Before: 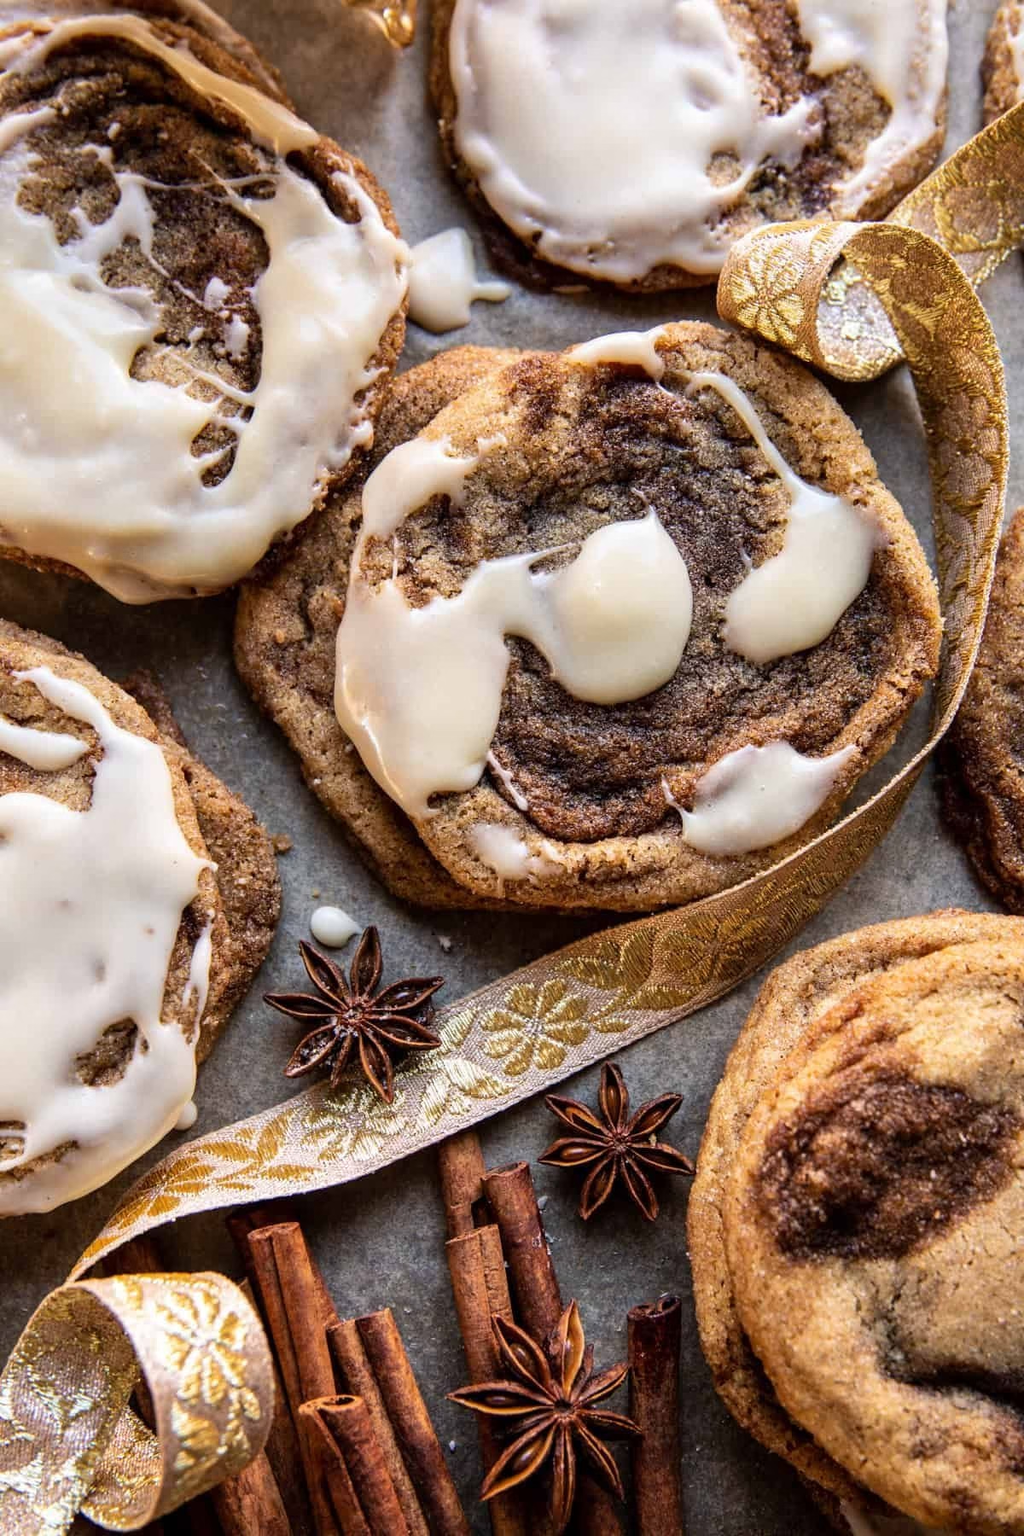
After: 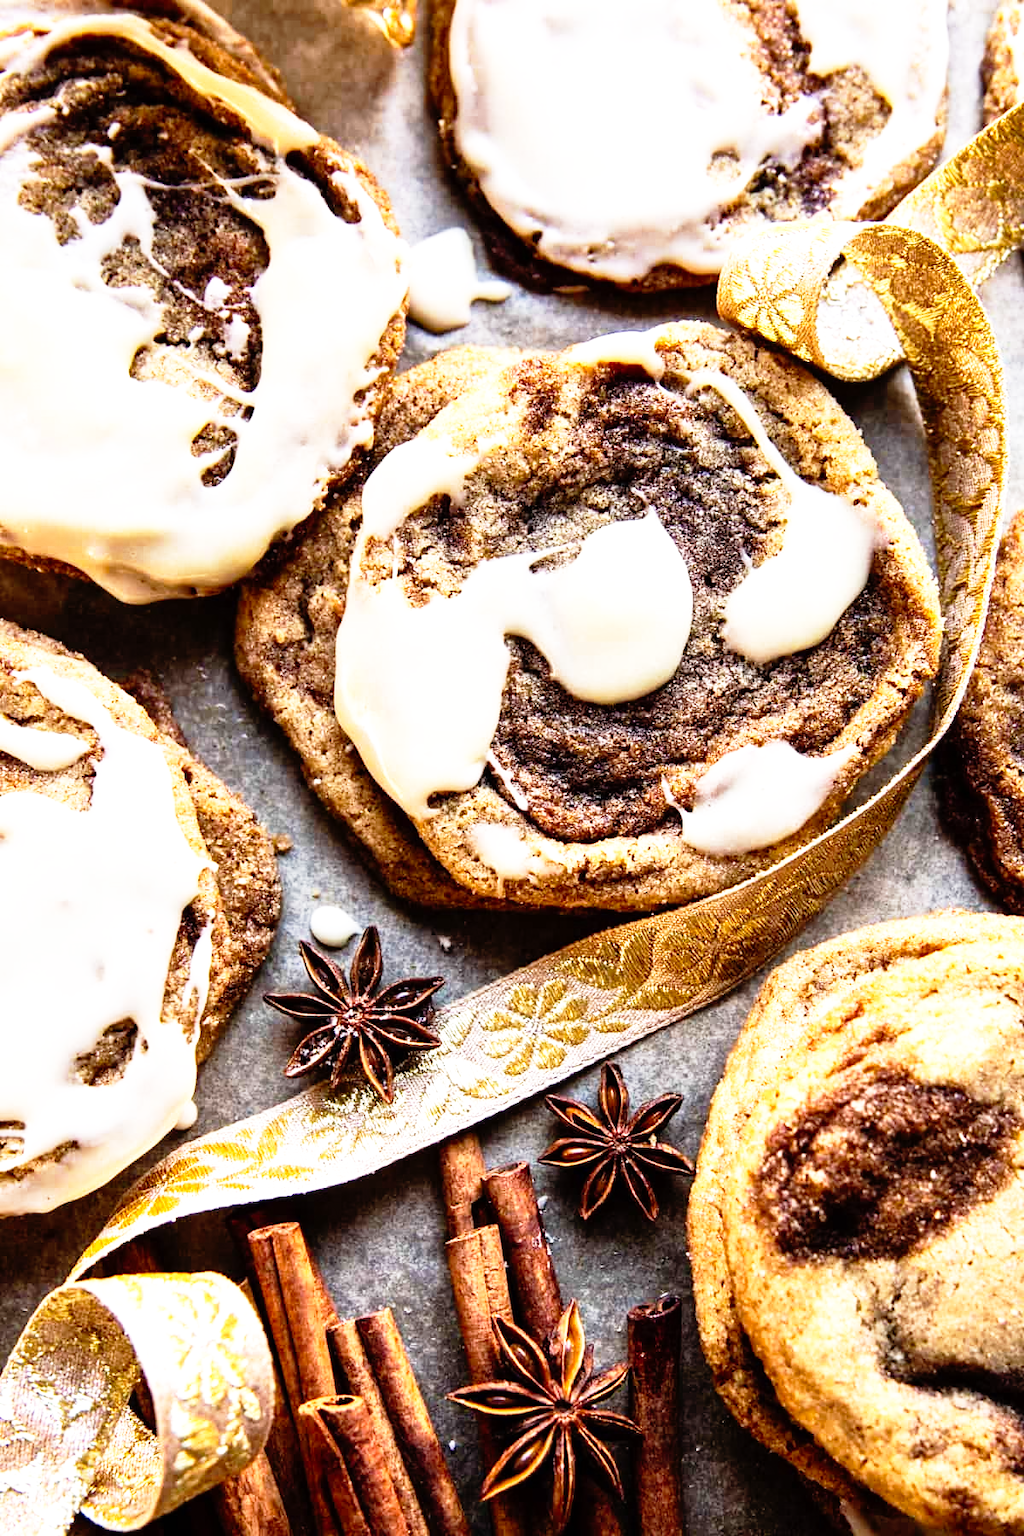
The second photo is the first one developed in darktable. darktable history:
color balance rgb: white fulcrum 0.071 EV, perceptual saturation grading › global saturation -0.058%, perceptual brilliance grading › highlights 16.008%, perceptual brilliance grading › mid-tones 6.409%, perceptual brilliance grading › shadows -15.417%, global vibrance 20%
base curve: curves: ch0 [(0, 0) (0.012, 0.01) (0.073, 0.168) (0.31, 0.711) (0.645, 0.957) (1, 1)], preserve colors none
